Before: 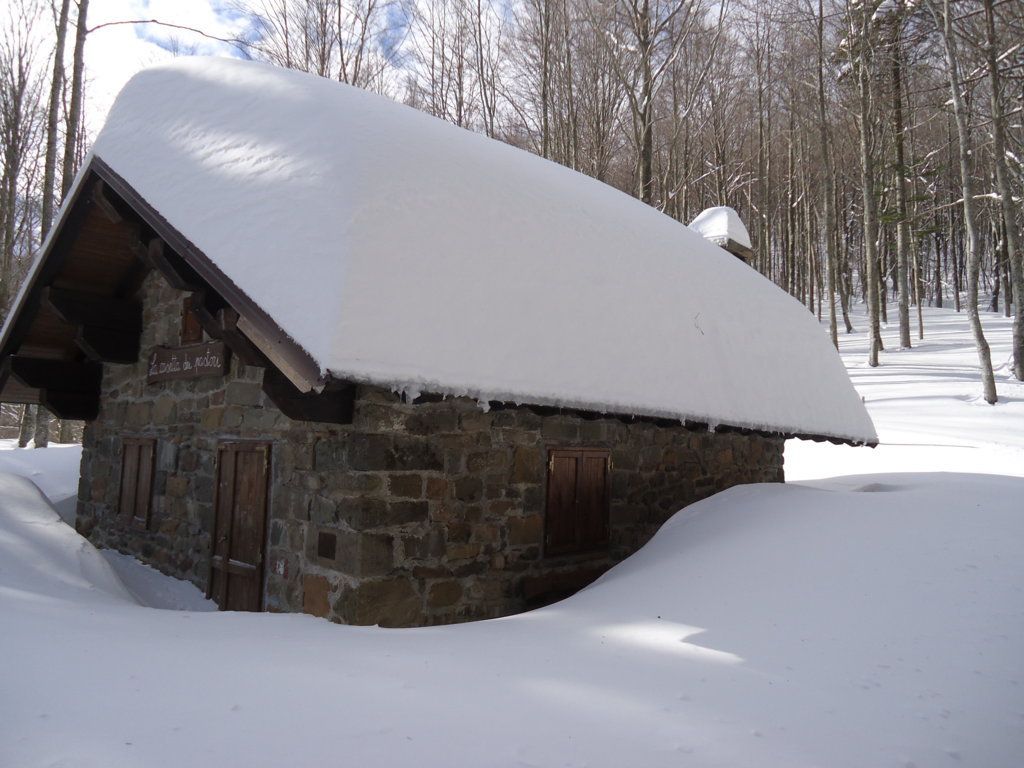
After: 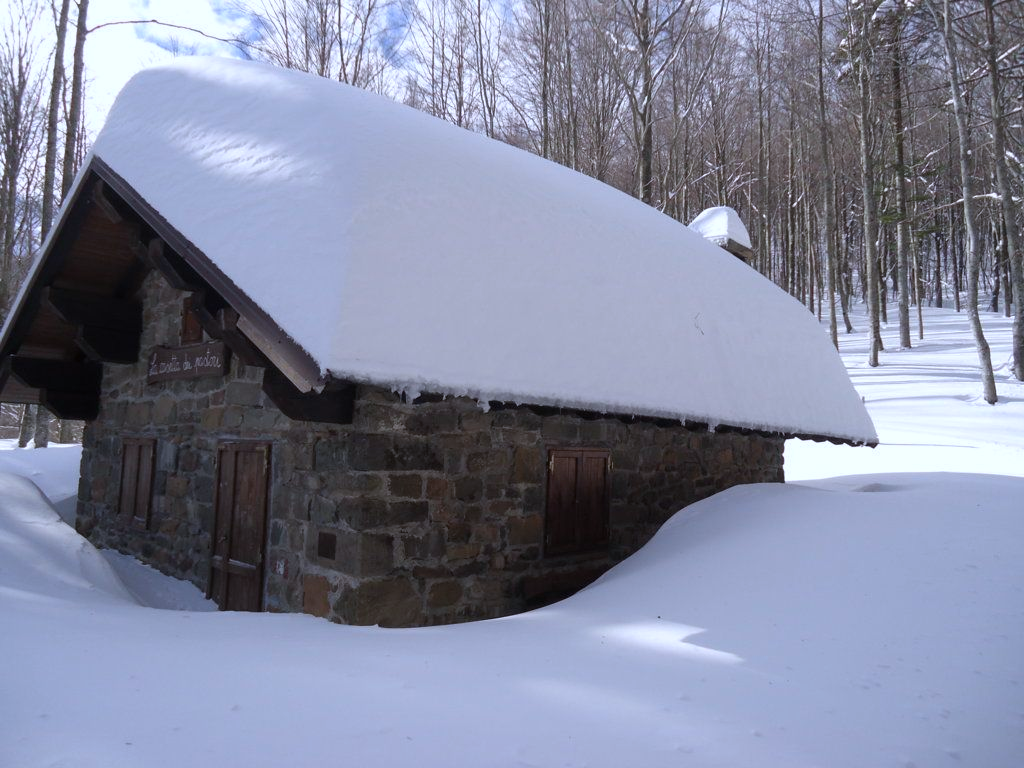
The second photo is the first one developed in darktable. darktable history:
color calibration: gray › normalize channels true, illuminant as shot in camera, x 0.37, y 0.382, temperature 4318.93 K, gamut compression 0.009
